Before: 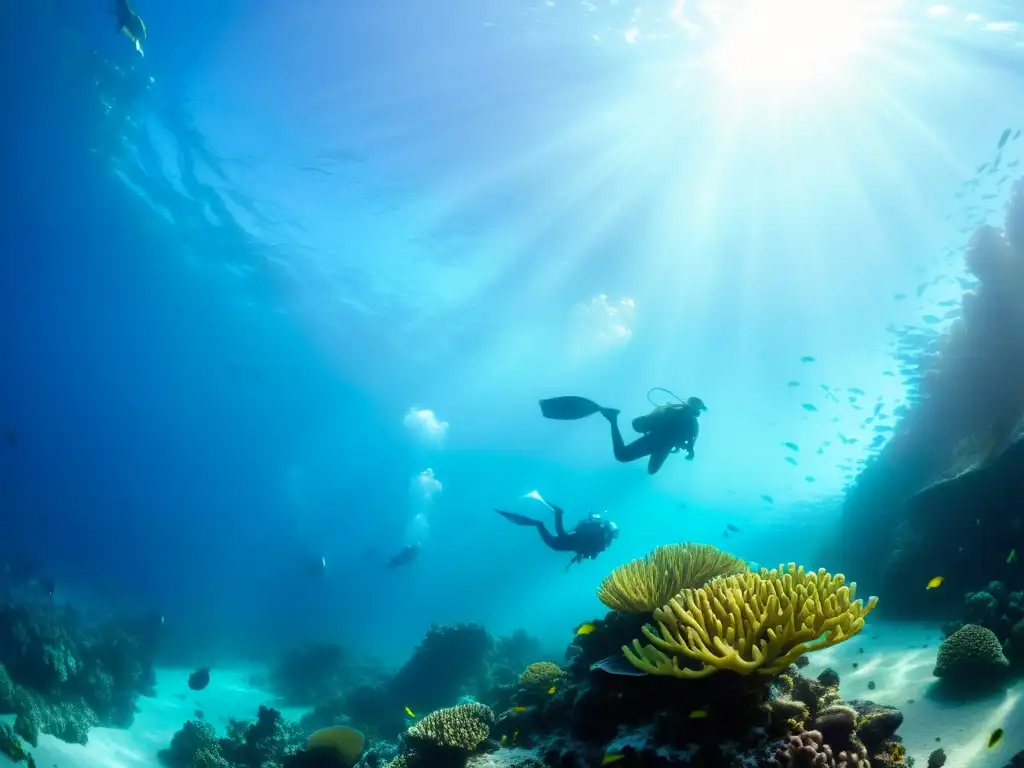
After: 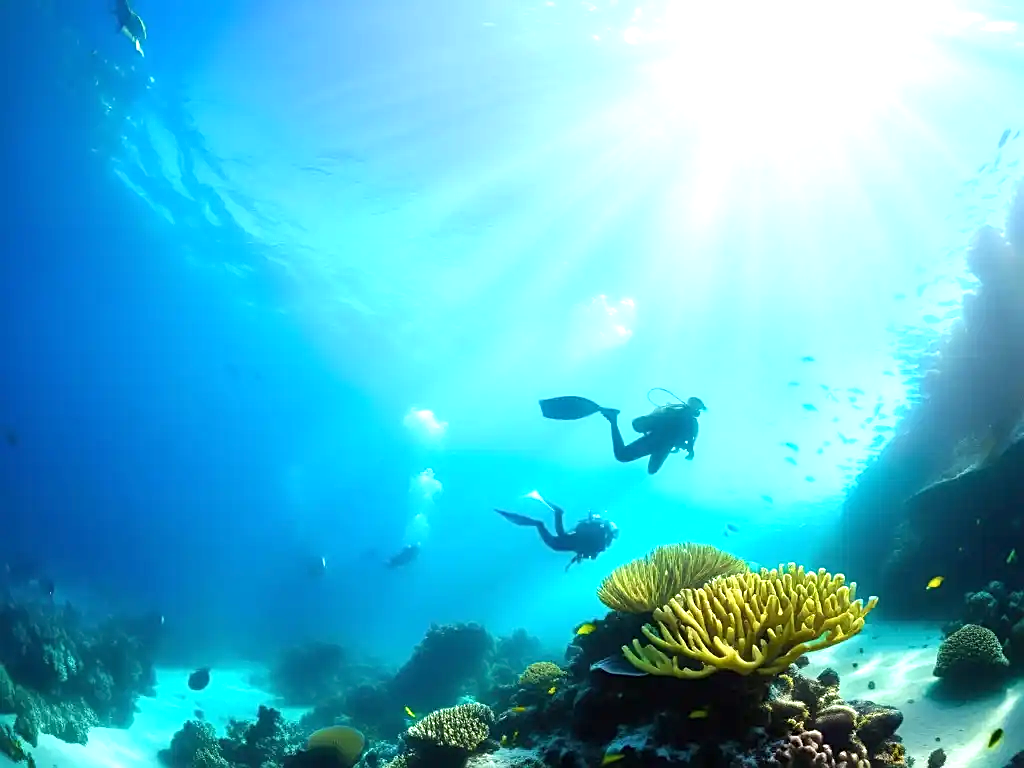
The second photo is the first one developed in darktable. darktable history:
exposure: black level correction 0, exposure 0.693 EV, compensate exposure bias true, compensate highlight preservation false
sharpen: on, module defaults
